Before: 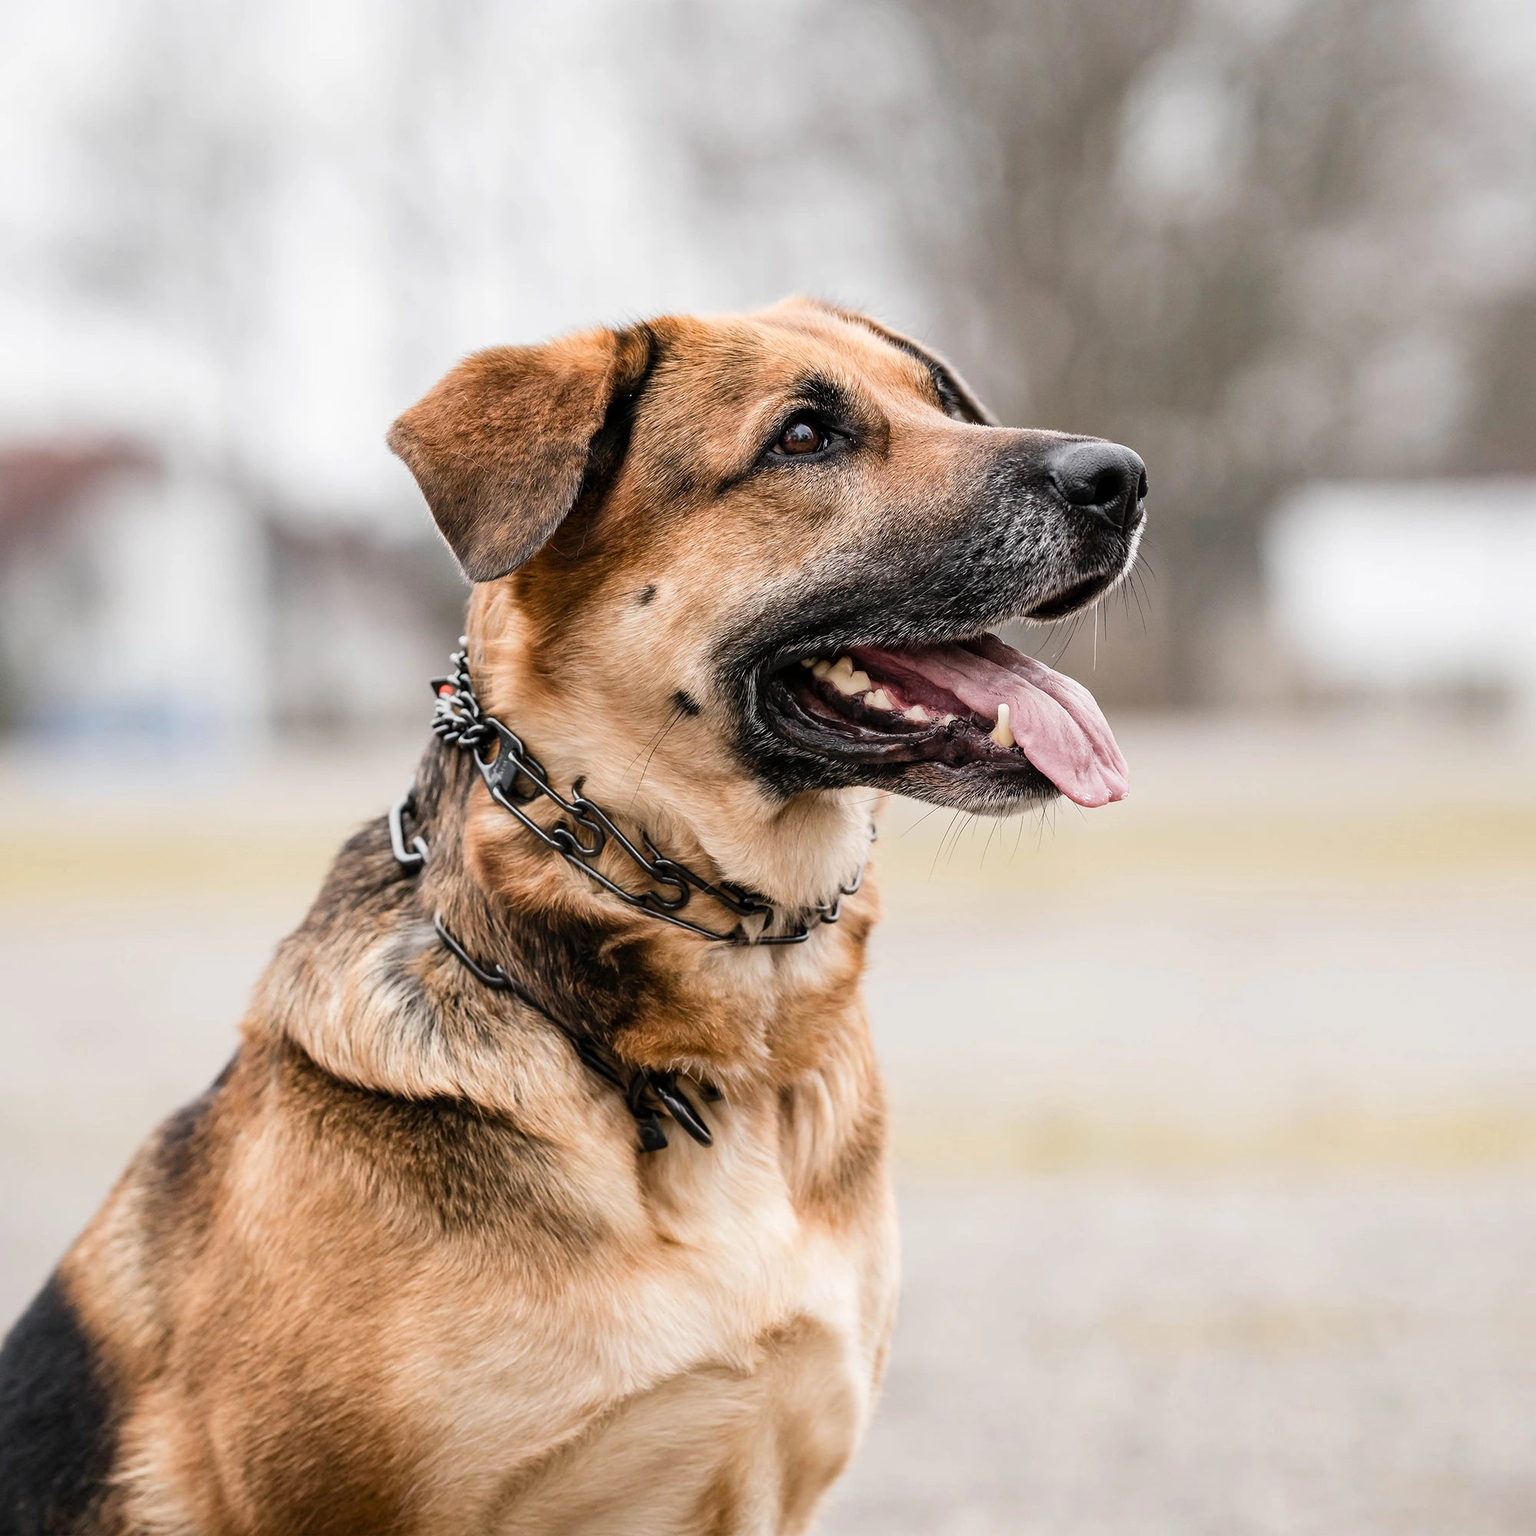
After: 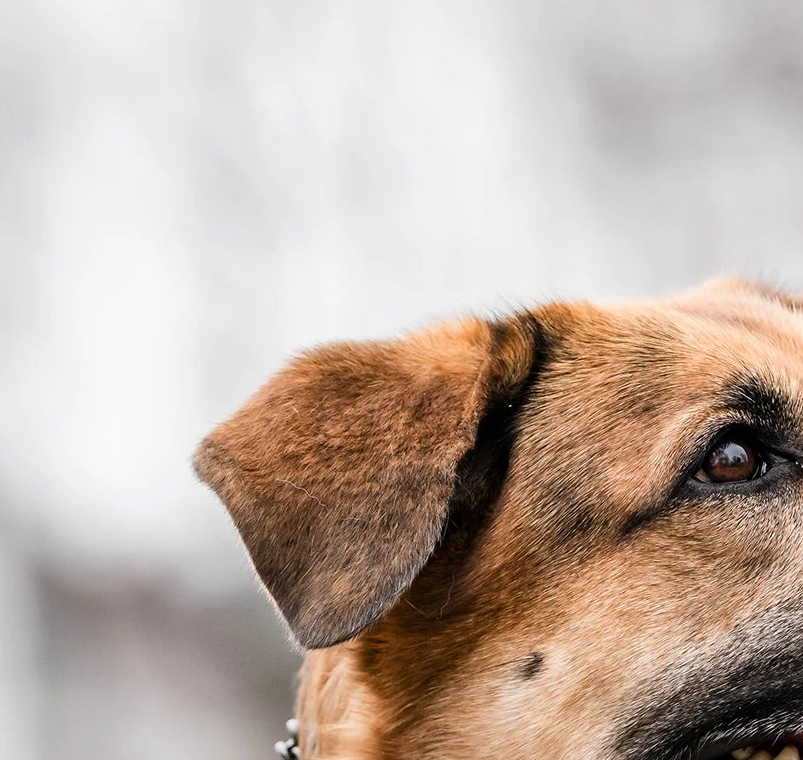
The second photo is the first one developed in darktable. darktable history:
crop: left 15.578%, top 5.459%, right 44.265%, bottom 56.535%
